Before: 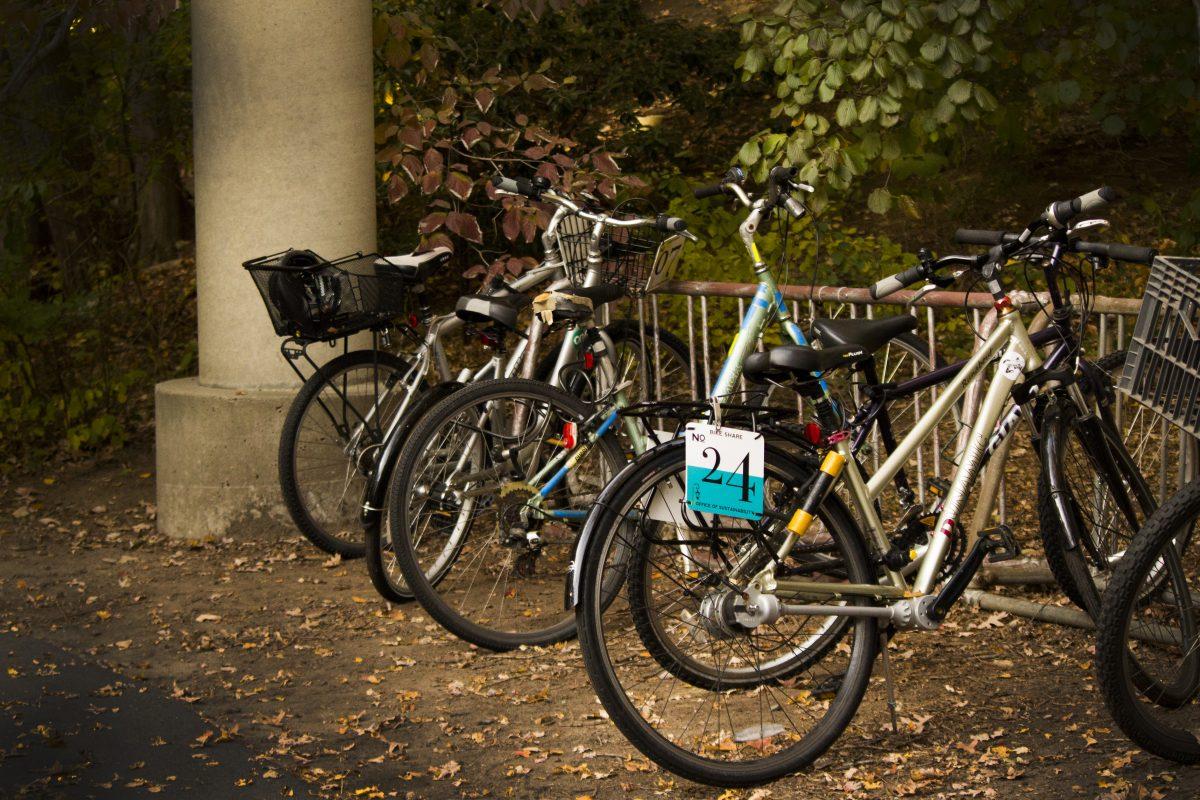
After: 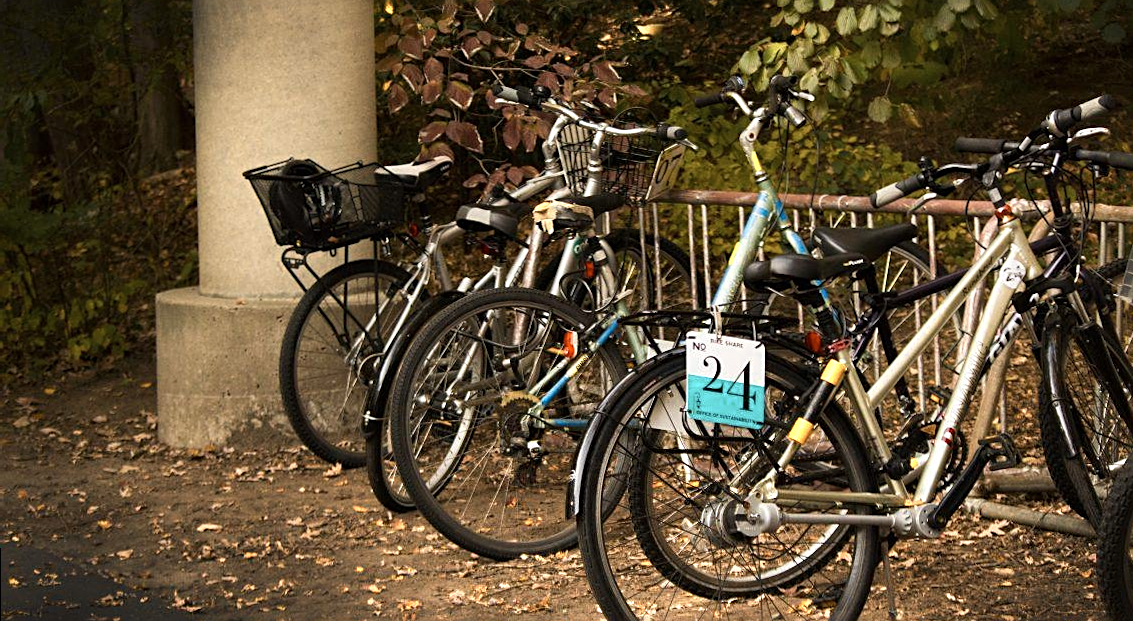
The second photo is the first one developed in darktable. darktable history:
color zones: curves: ch0 [(0.018, 0.548) (0.197, 0.654) (0.425, 0.447) (0.605, 0.658) (0.732, 0.579)]; ch1 [(0.105, 0.531) (0.224, 0.531) (0.386, 0.39) (0.618, 0.456) (0.732, 0.456) (0.956, 0.421)]; ch2 [(0.039, 0.583) (0.215, 0.465) (0.399, 0.544) (0.465, 0.548) (0.614, 0.447) (0.724, 0.43) (0.882, 0.623) (0.956, 0.632)]
crop and rotate: angle 0.09°, top 11.569%, right 5.641%, bottom 10.89%
exposure: compensate highlight preservation false
sharpen: on, module defaults
tone equalizer: mask exposure compensation -0.504 EV
